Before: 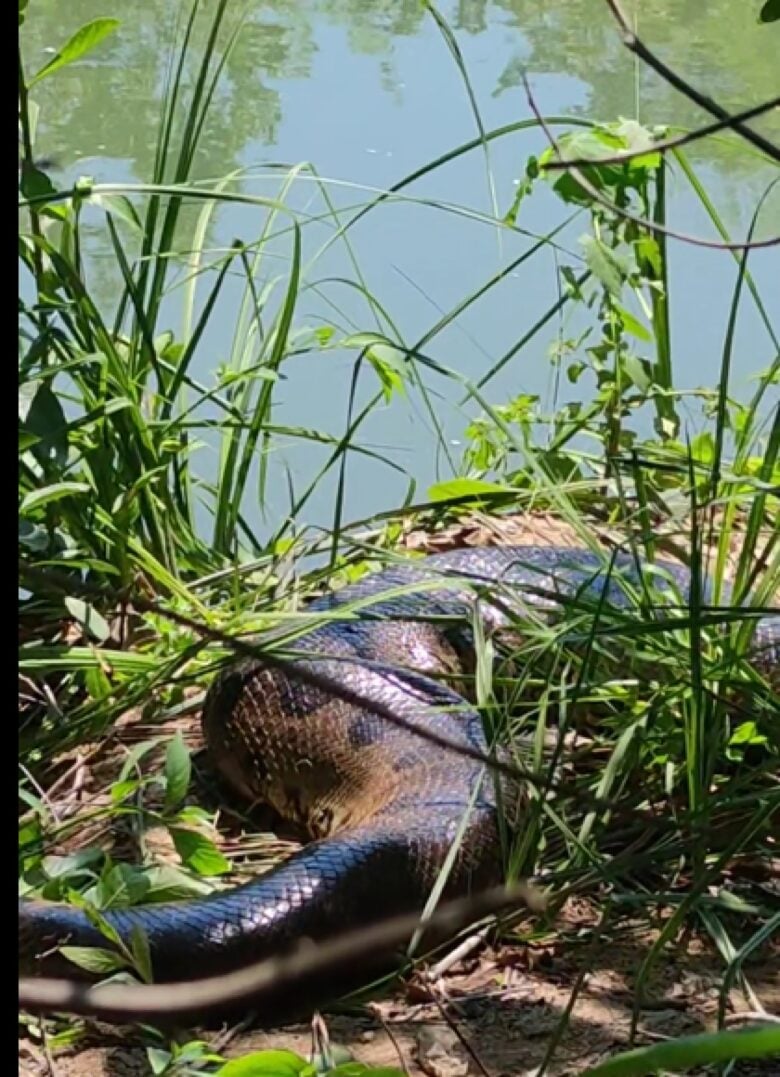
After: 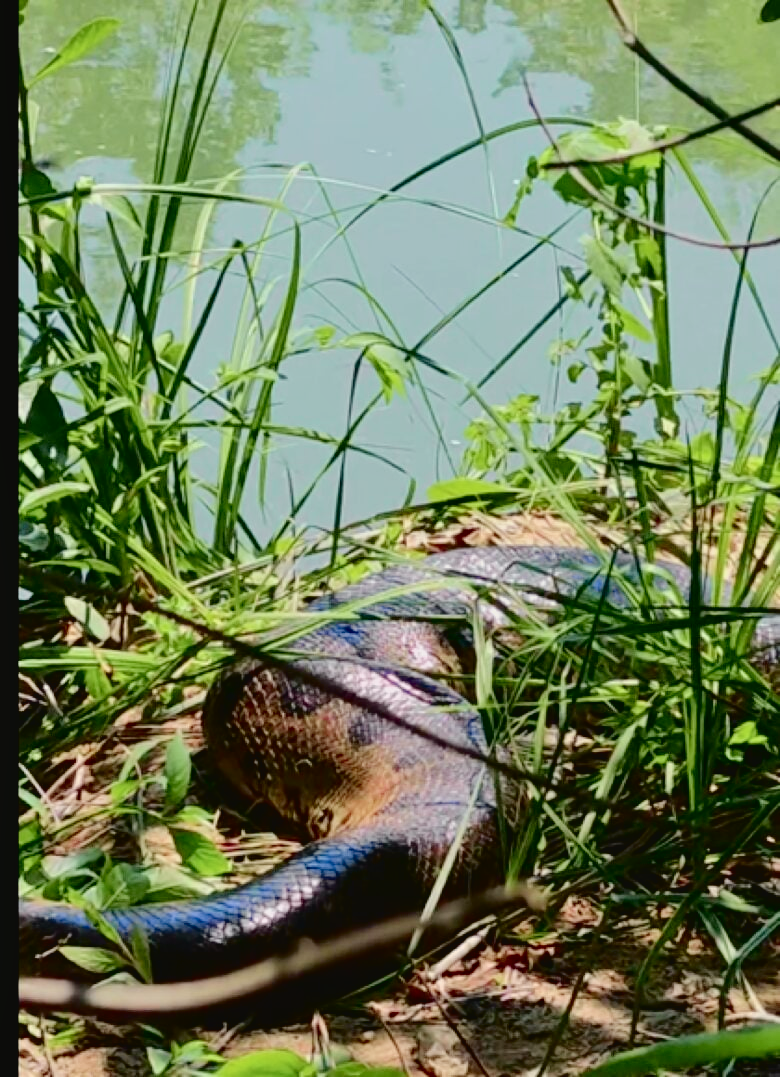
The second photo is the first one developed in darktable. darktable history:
shadows and highlights: shadows 37.27, highlights -28.18, soften with gaussian
tone curve: curves: ch0 [(0.003, 0.029) (0.037, 0.036) (0.149, 0.117) (0.297, 0.318) (0.422, 0.474) (0.531, 0.6) (0.743, 0.809) (0.889, 0.941) (1, 0.98)]; ch1 [(0, 0) (0.305, 0.325) (0.453, 0.437) (0.482, 0.479) (0.501, 0.5) (0.506, 0.503) (0.564, 0.578) (0.587, 0.625) (0.666, 0.727) (1, 1)]; ch2 [(0, 0) (0.323, 0.277) (0.408, 0.399) (0.45, 0.48) (0.499, 0.502) (0.512, 0.523) (0.57, 0.595) (0.653, 0.671) (0.768, 0.744) (1, 1)], color space Lab, independent channels, preserve colors none
filmic rgb: black relative exposure -16 EV, threshold -0.33 EV, transition 3.19 EV, structure ↔ texture 100%, target black luminance 0%, hardness 7.57, latitude 72.96%, contrast 0.908, highlights saturation mix 10%, shadows ↔ highlights balance -0.38%, add noise in highlights 0, preserve chrominance no, color science v4 (2020), iterations of high-quality reconstruction 10, enable highlight reconstruction true
